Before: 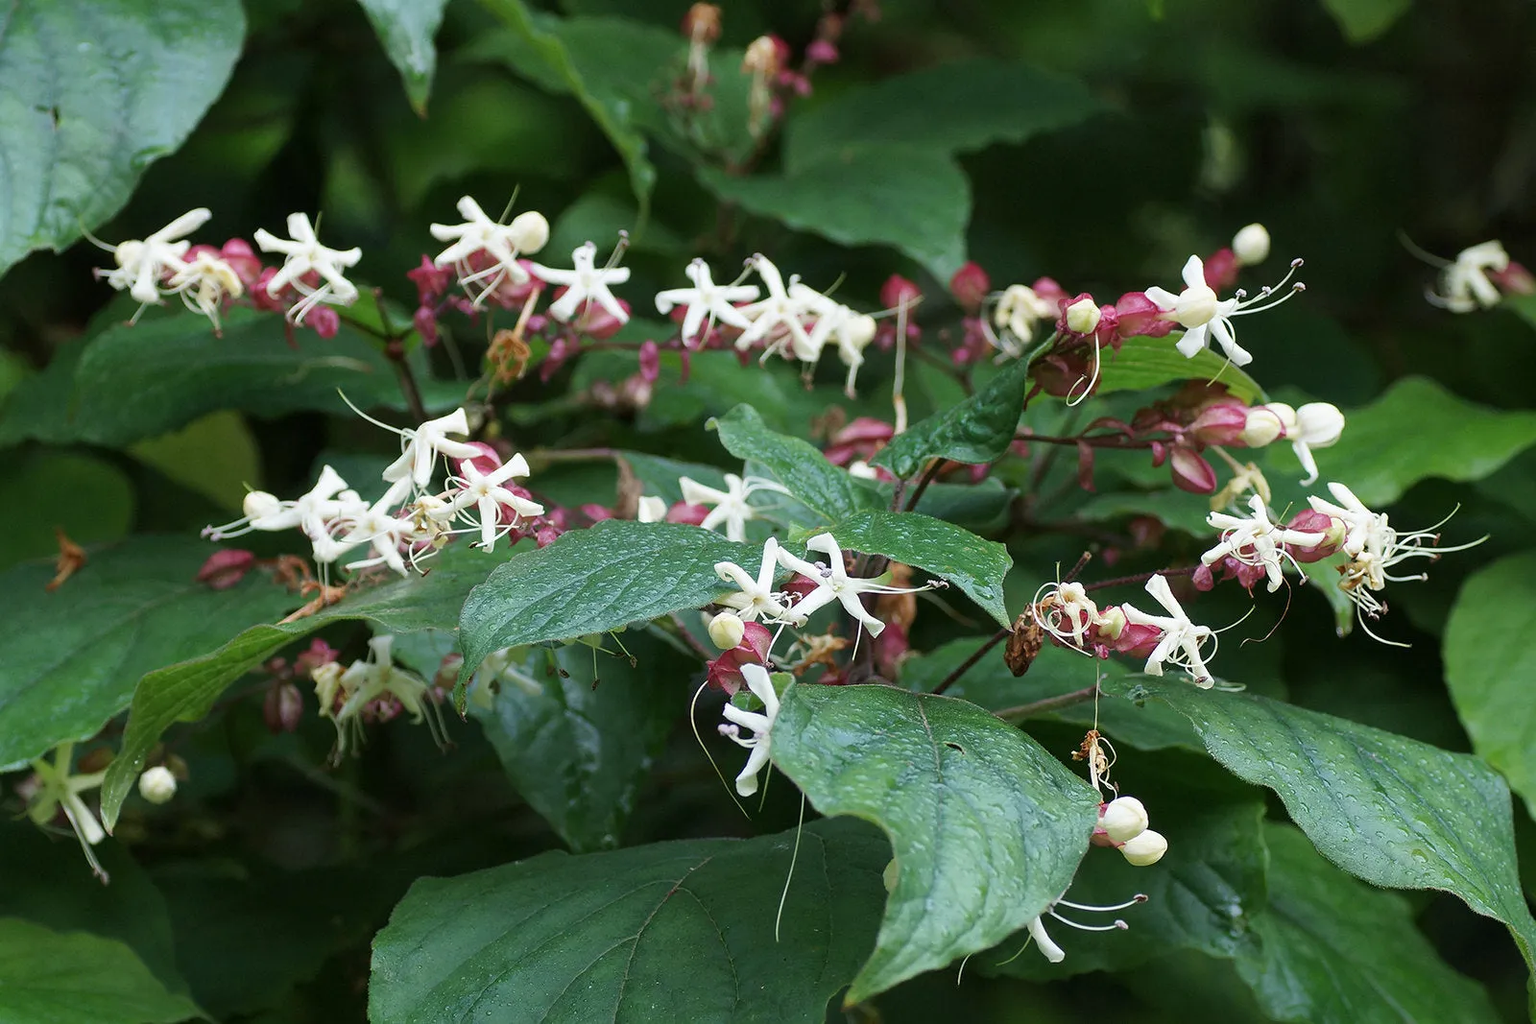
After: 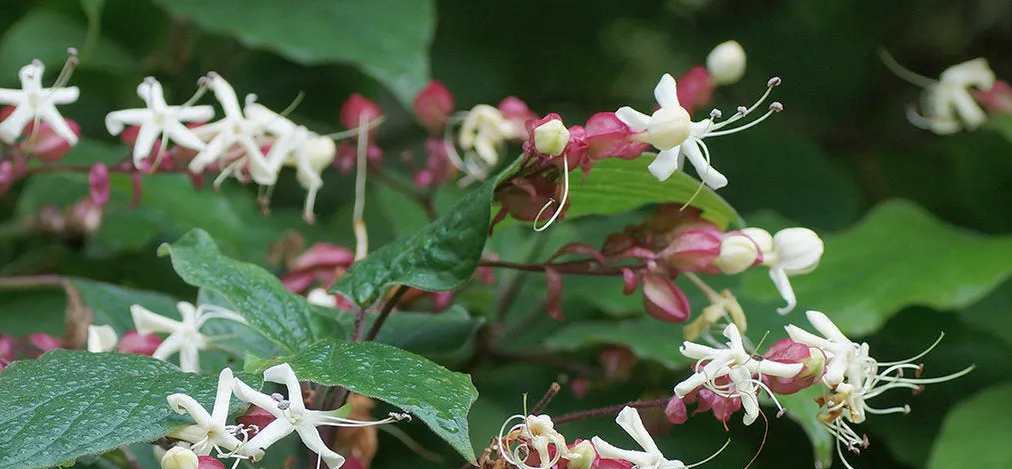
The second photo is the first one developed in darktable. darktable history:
shadows and highlights: on, module defaults
crop: left 36.078%, top 17.998%, right 0.62%, bottom 38.032%
